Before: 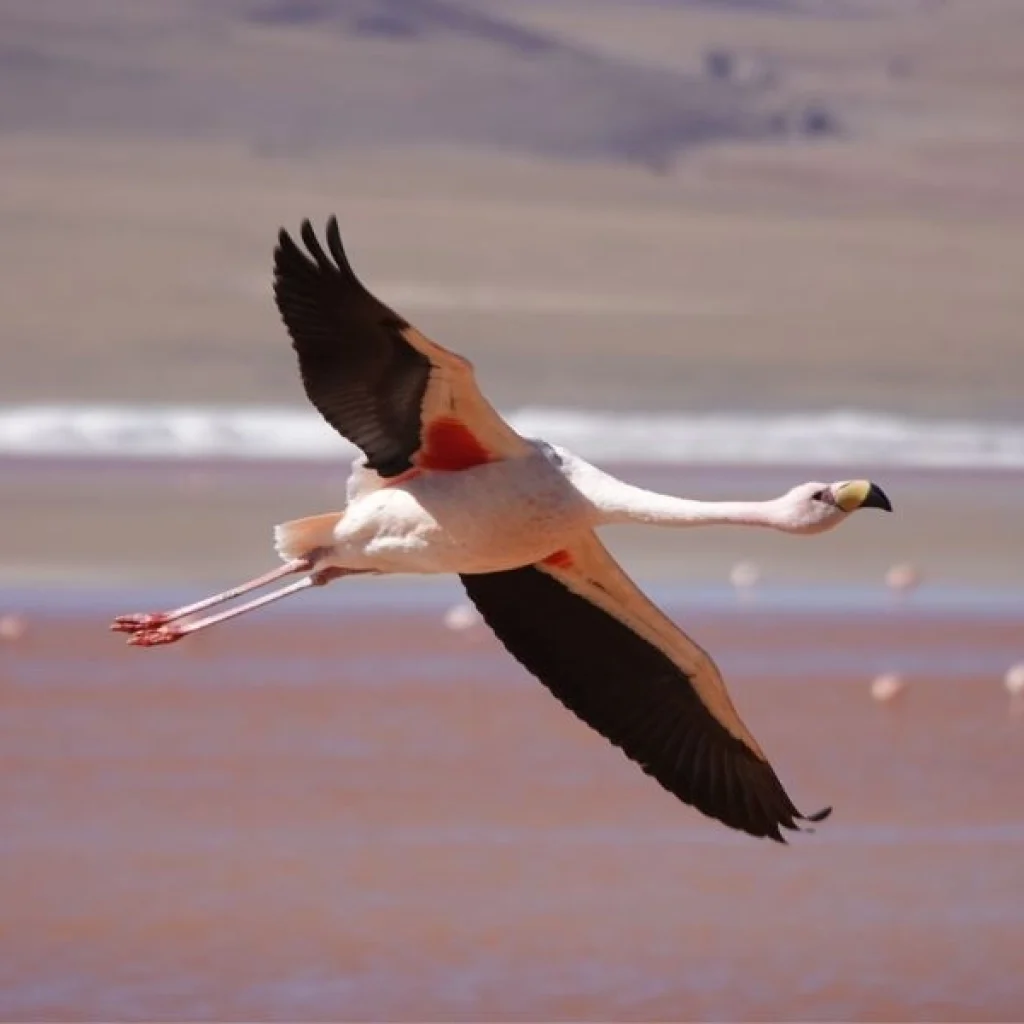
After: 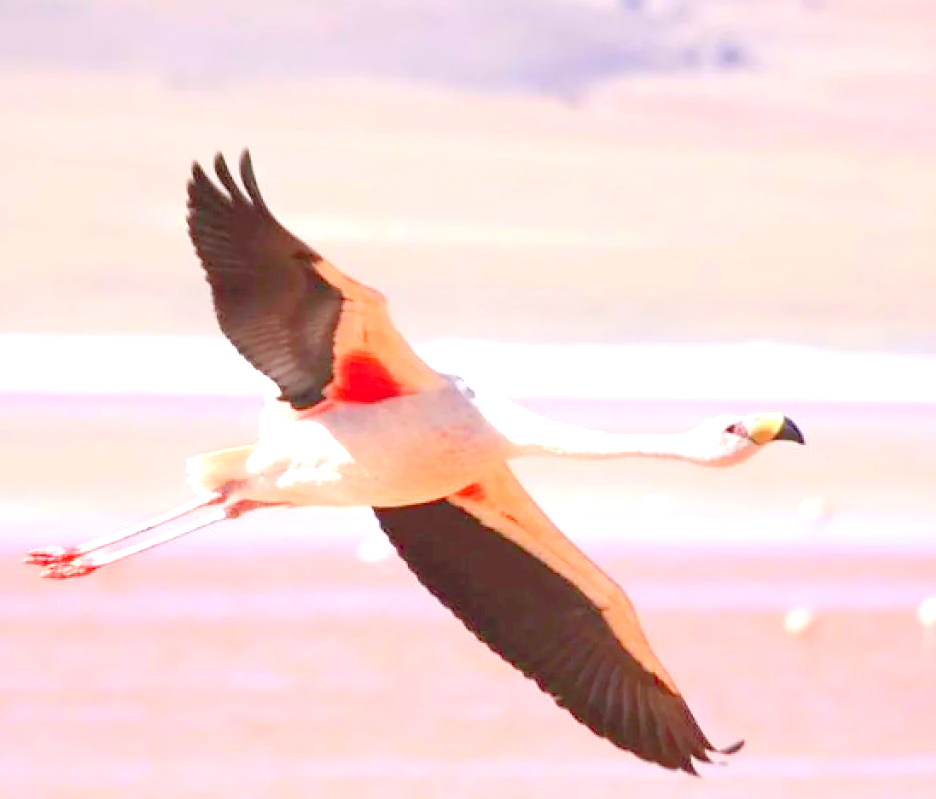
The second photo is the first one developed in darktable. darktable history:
exposure: black level correction 0, exposure 0.891 EV, compensate highlight preservation false
levels: levels [0.008, 0.318, 0.836]
crop: left 8.534%, top 6.591%, bottom 15.36%
contrast brightness saturation: saturation -0.062
